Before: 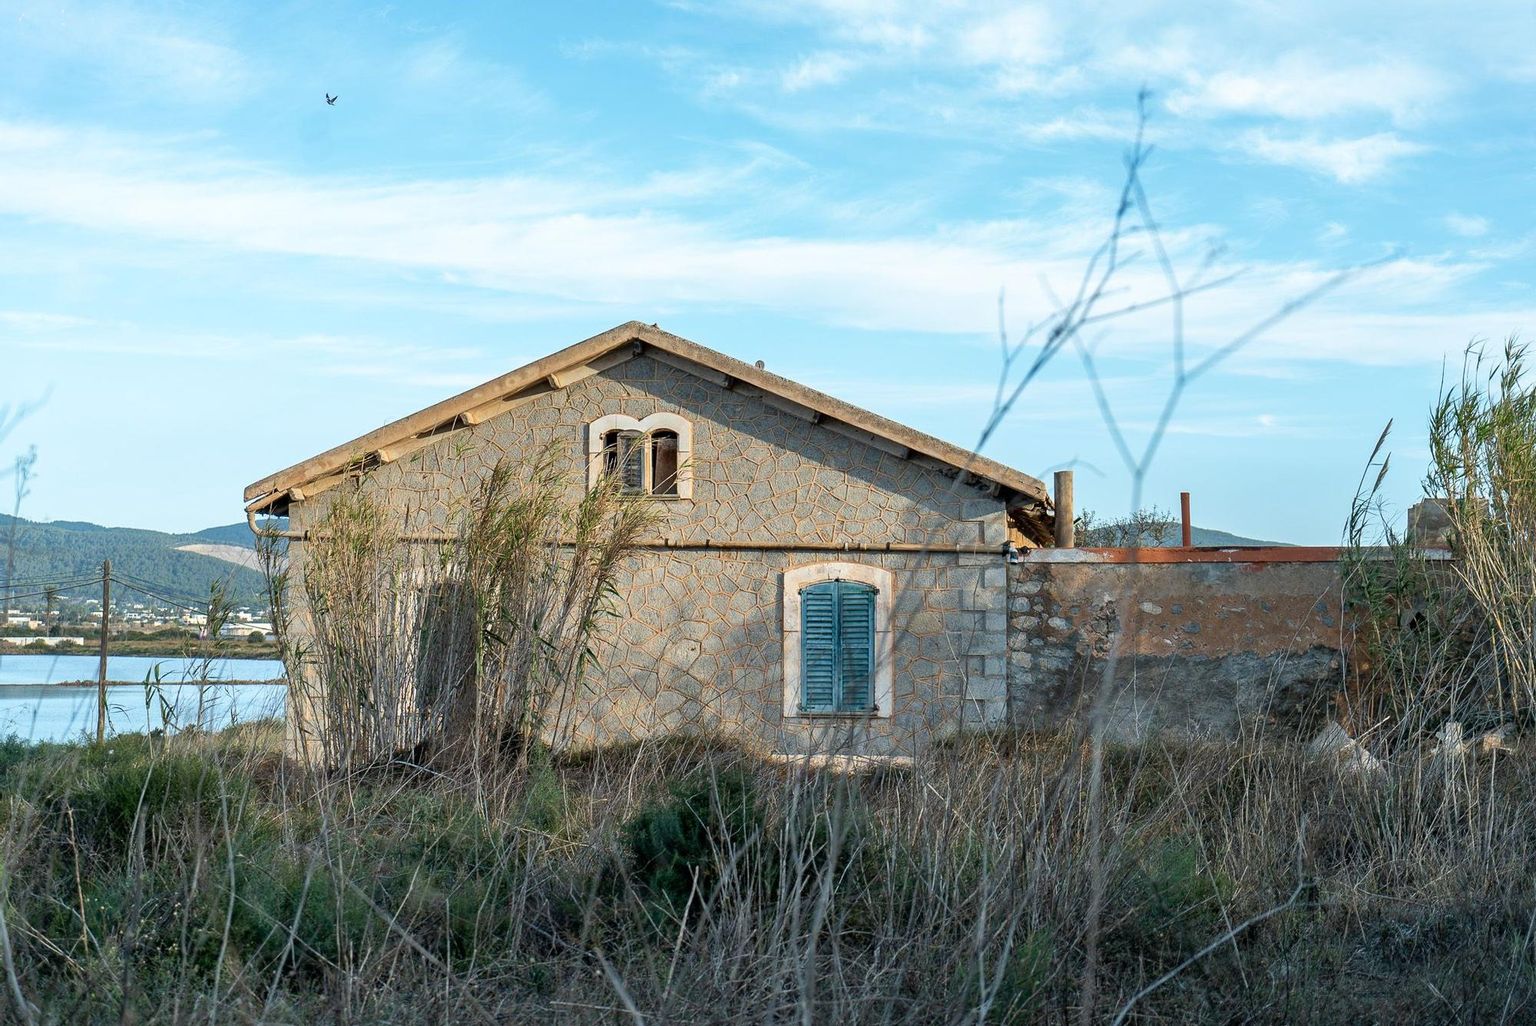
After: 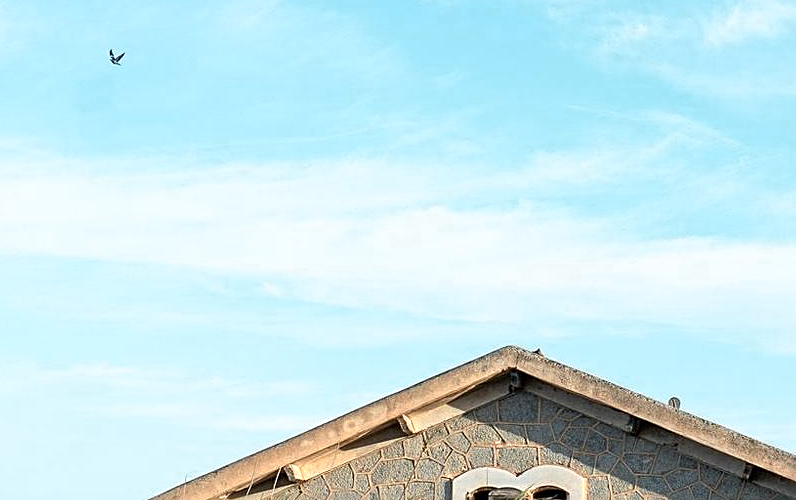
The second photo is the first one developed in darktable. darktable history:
color zones: curves: ch0 [(0.018, 0.548) (0.224, 0.64) (0.425, 0.447) (0.675, 0.575) (0.732, 0.579)]; ch1 [(0.066, 0.487) (0.25, 0.5) (0.404, 0.43) (0.75, 0.421) (0.956, 0.421)]; ch2 [(0.044, 0.561) (0.215, 0.465) (0.399, 0.544) (0.465, 0.548) (0.614, 0.447) (0.724, 0.43) (0.882, 0.623) (0.956, 0.632)]
sharpen: on, module defaults
crop: left 15.776%, top 5.452%, right 44.393%, bottom 57.081%
